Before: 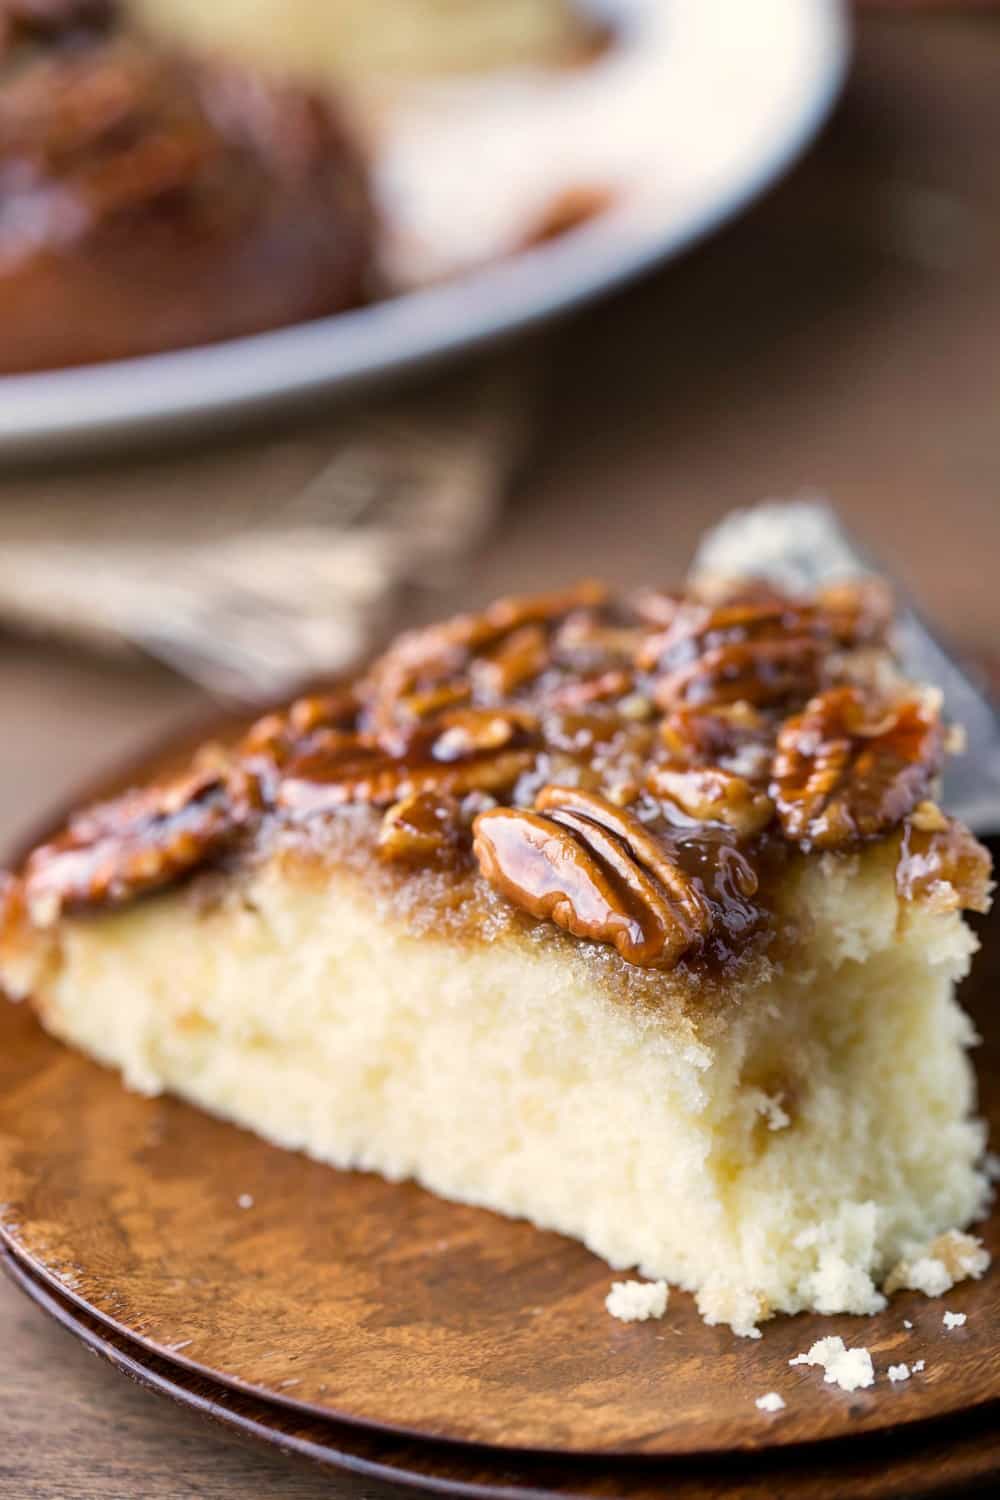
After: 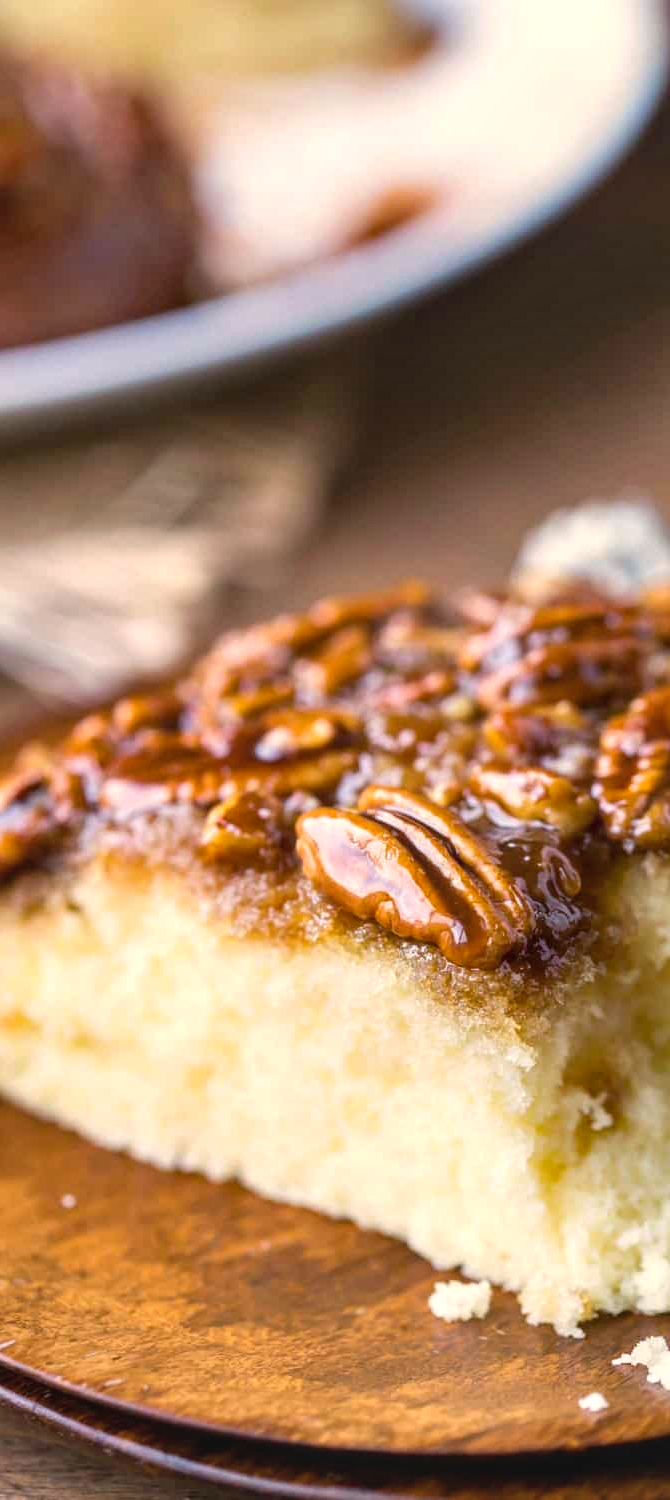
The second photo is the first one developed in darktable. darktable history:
crop and rotate: left 17.716%, right 15.249%
exposure: exposure 0.299 EV, compensate exposure bias true, compensate highlight preservation false
local contrast: on, module defaults
color balance rgb: power › hue 60.29°, highlights gain › chroma 1.602%, highlights gain › hue 56.17°, perceptual saturation grading › global saturation -0.12%, global vibrance 41.142%
contrast brightness saturation: contrast -0.099, saturation -0.086
